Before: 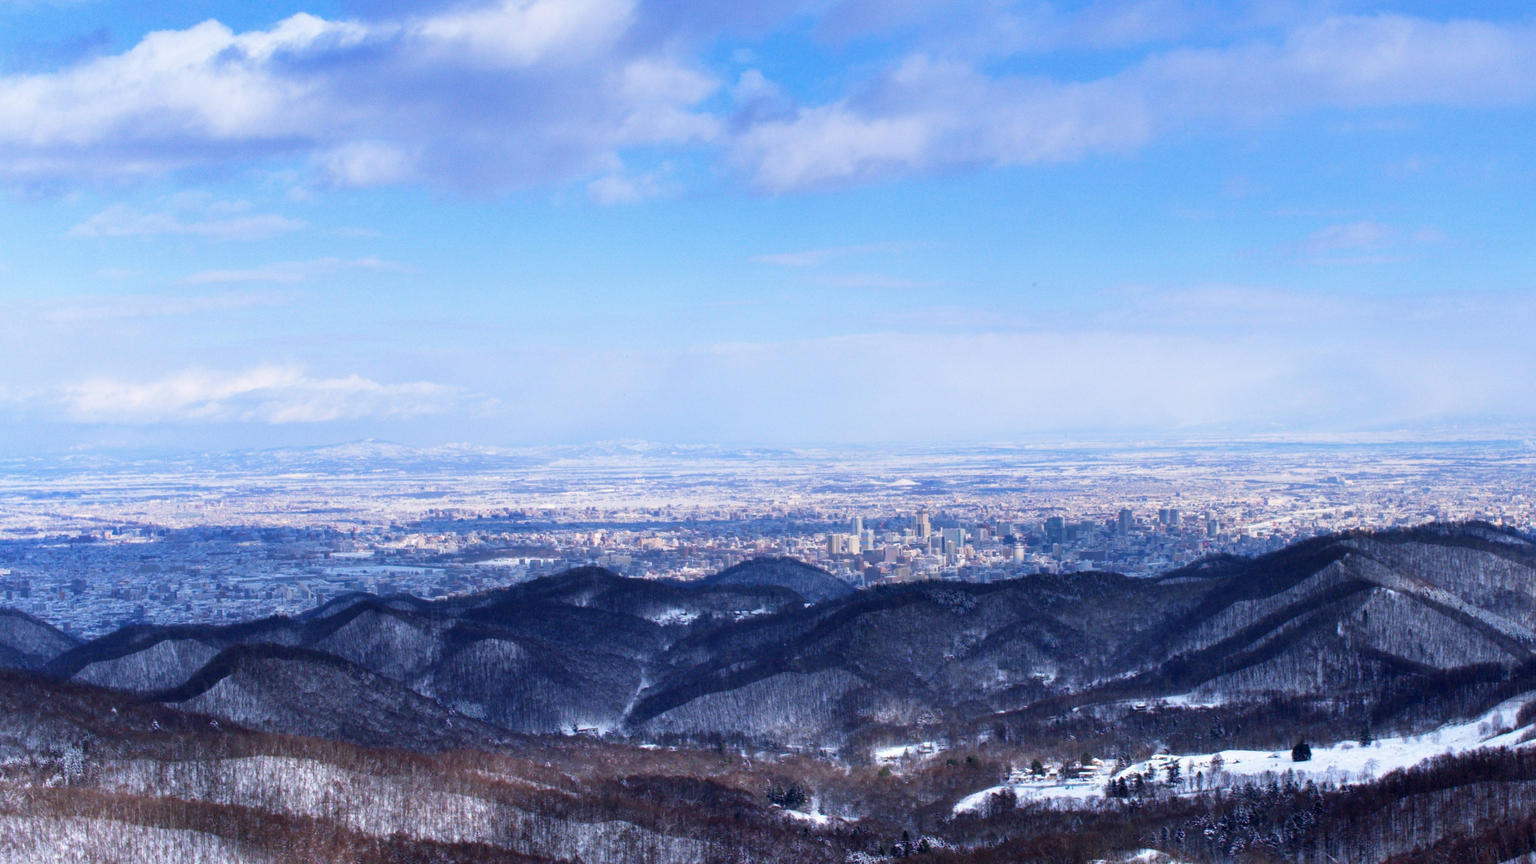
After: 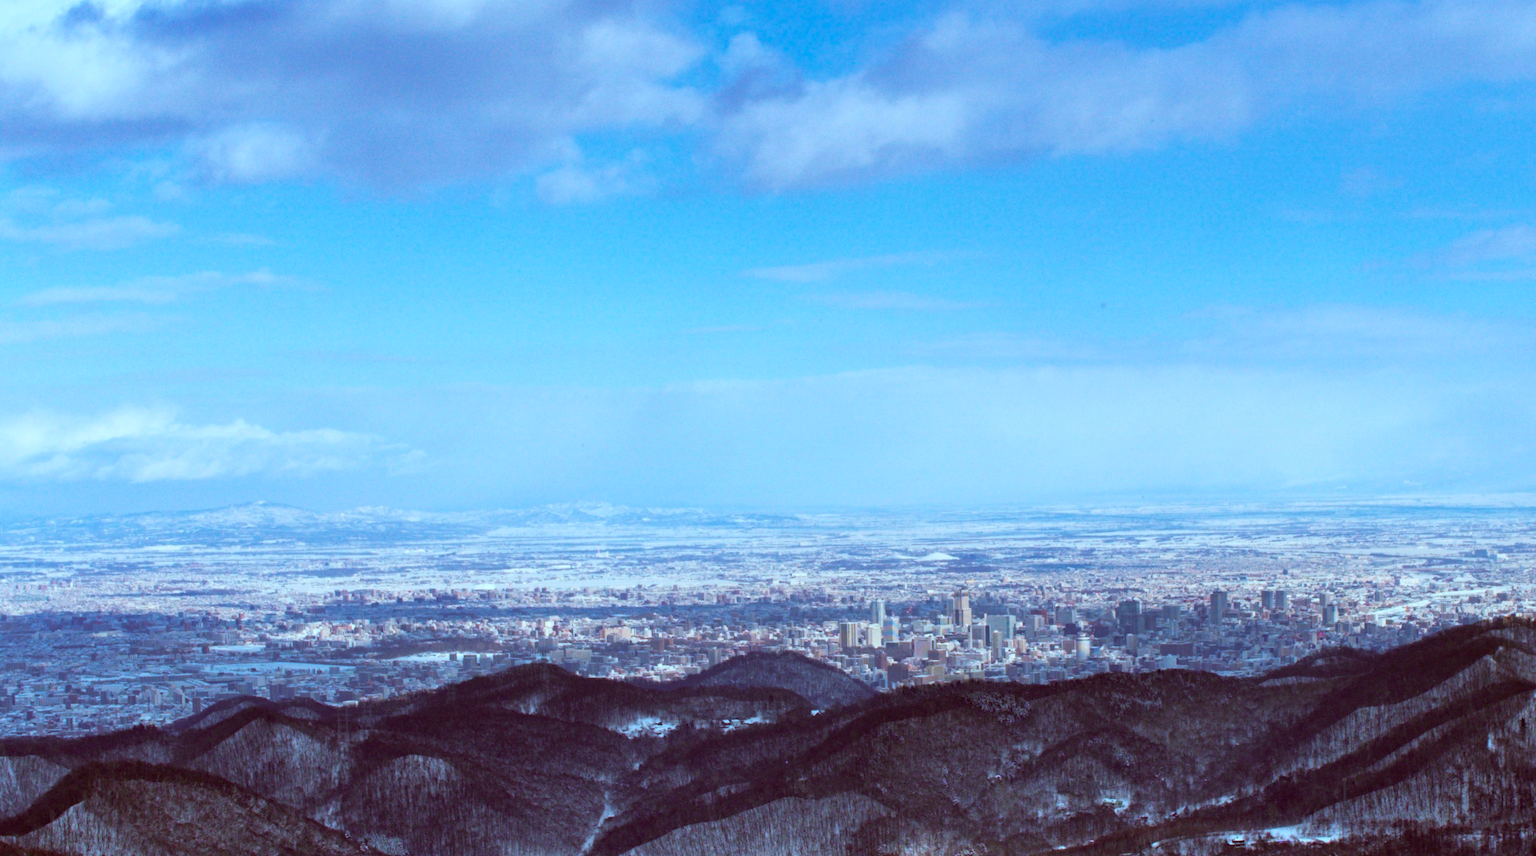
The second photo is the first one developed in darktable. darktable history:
base curve: curves: ch0 [(0, 0) (0.297, 0.298) (1, 1)], preserve colors none
color correction: highlights a* -14.62, highlights b* -16.22, shadows a* 10.12, shadows b* 29.4
crop and rotate: left 10.77%, top 5.1%, right 10.41%, bottom 16.76%
haze removal: compatibility mode true, adaptive false
